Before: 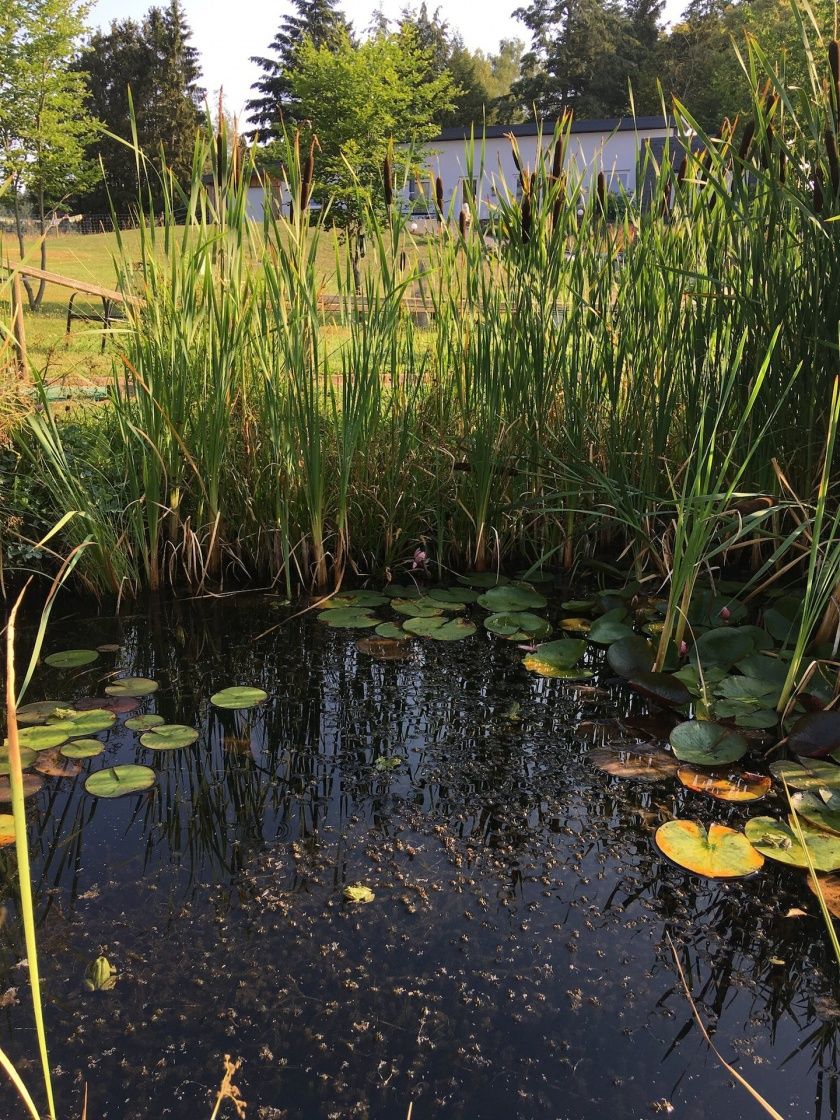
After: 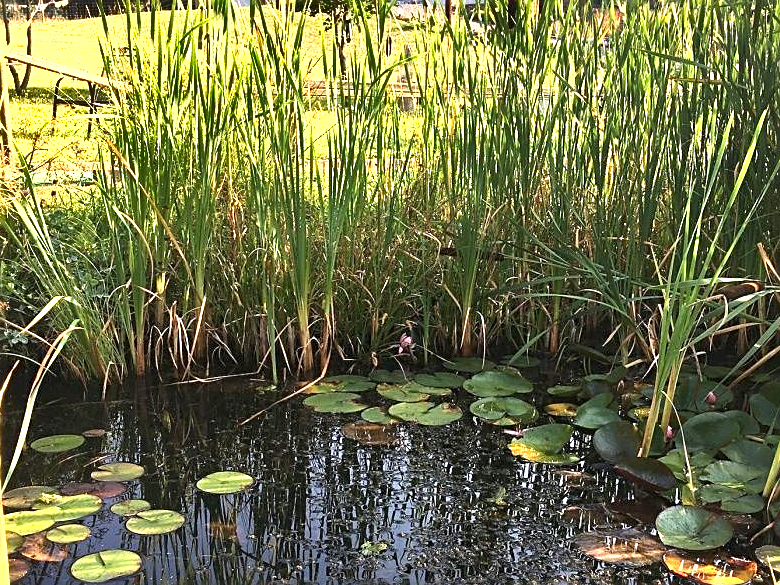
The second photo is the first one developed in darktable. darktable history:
sharpen: on, module defaults
shadows and highlights: shadows 24.5, highlights -78.15, soften with gaussian
exposure: black level correction 0, exposure 1.379 EV, compensate exposure bias true, compensate highlight preservation false
crop: left 1.744%, top 19.225%, right 5.069%, bottom 28.357%
